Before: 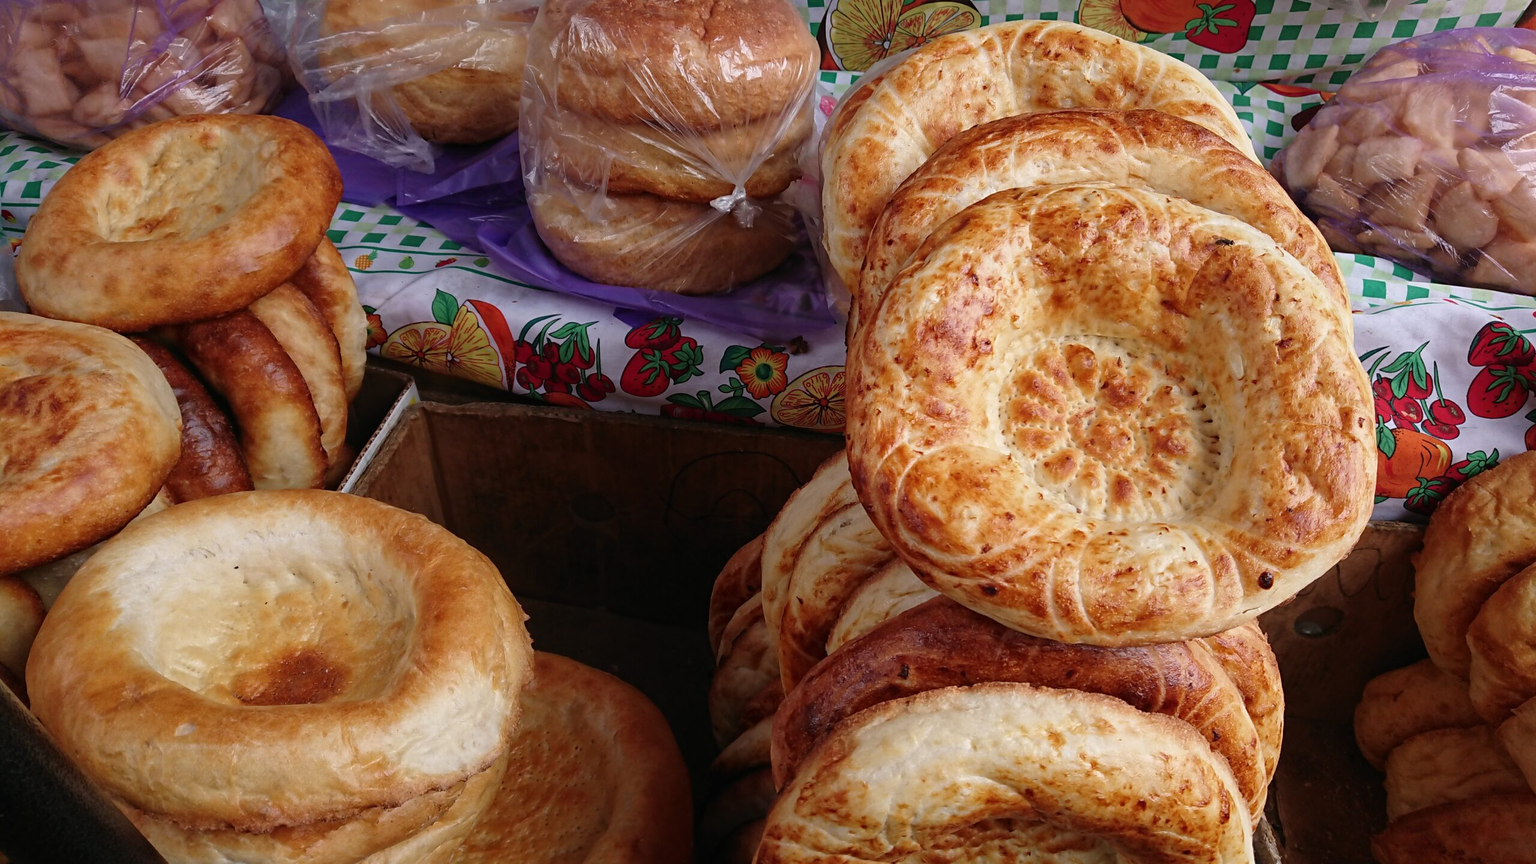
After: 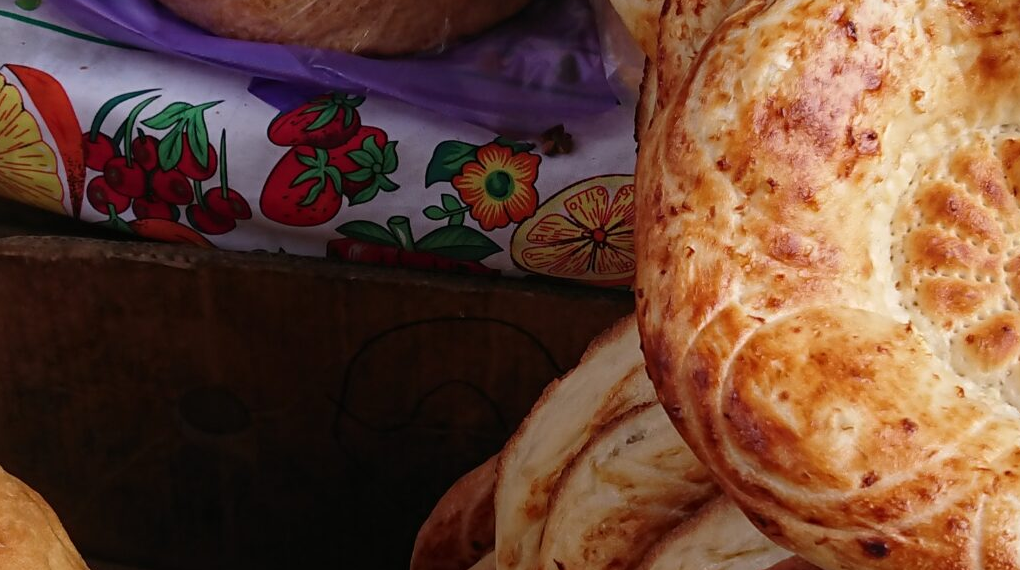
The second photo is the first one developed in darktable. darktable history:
crop: left 30.249%, top 30.246%, right 29.887%, bottom 30.166%
tone equalizer: edges refinement/feathering 500, mask exposure compensation -1.57 EV, preserve details no
